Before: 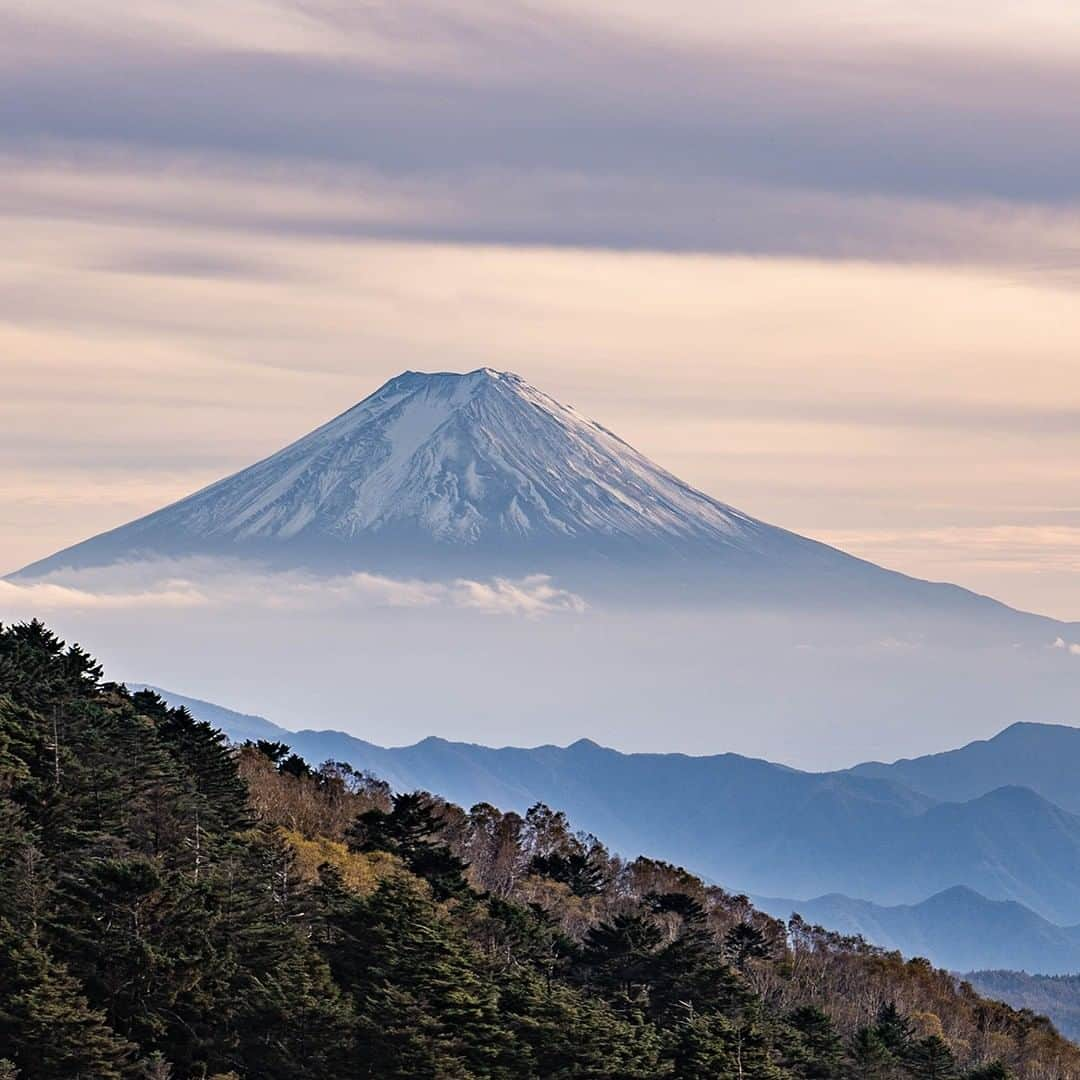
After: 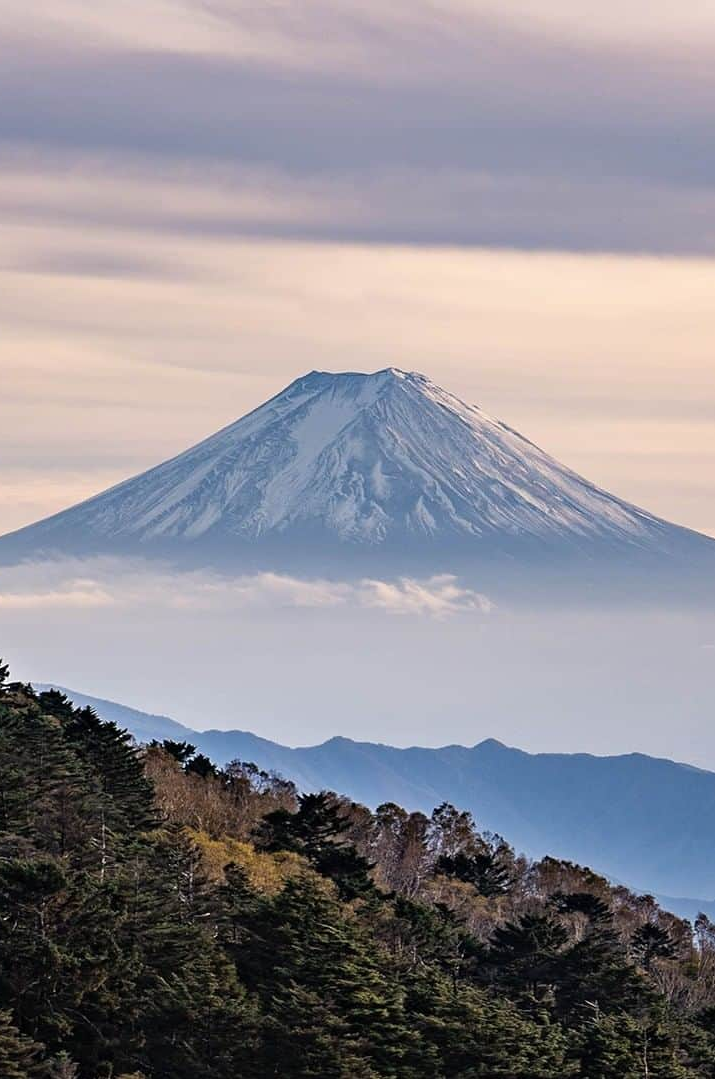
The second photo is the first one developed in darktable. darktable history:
crop and rotate: left 8.744%, right 25.014%
